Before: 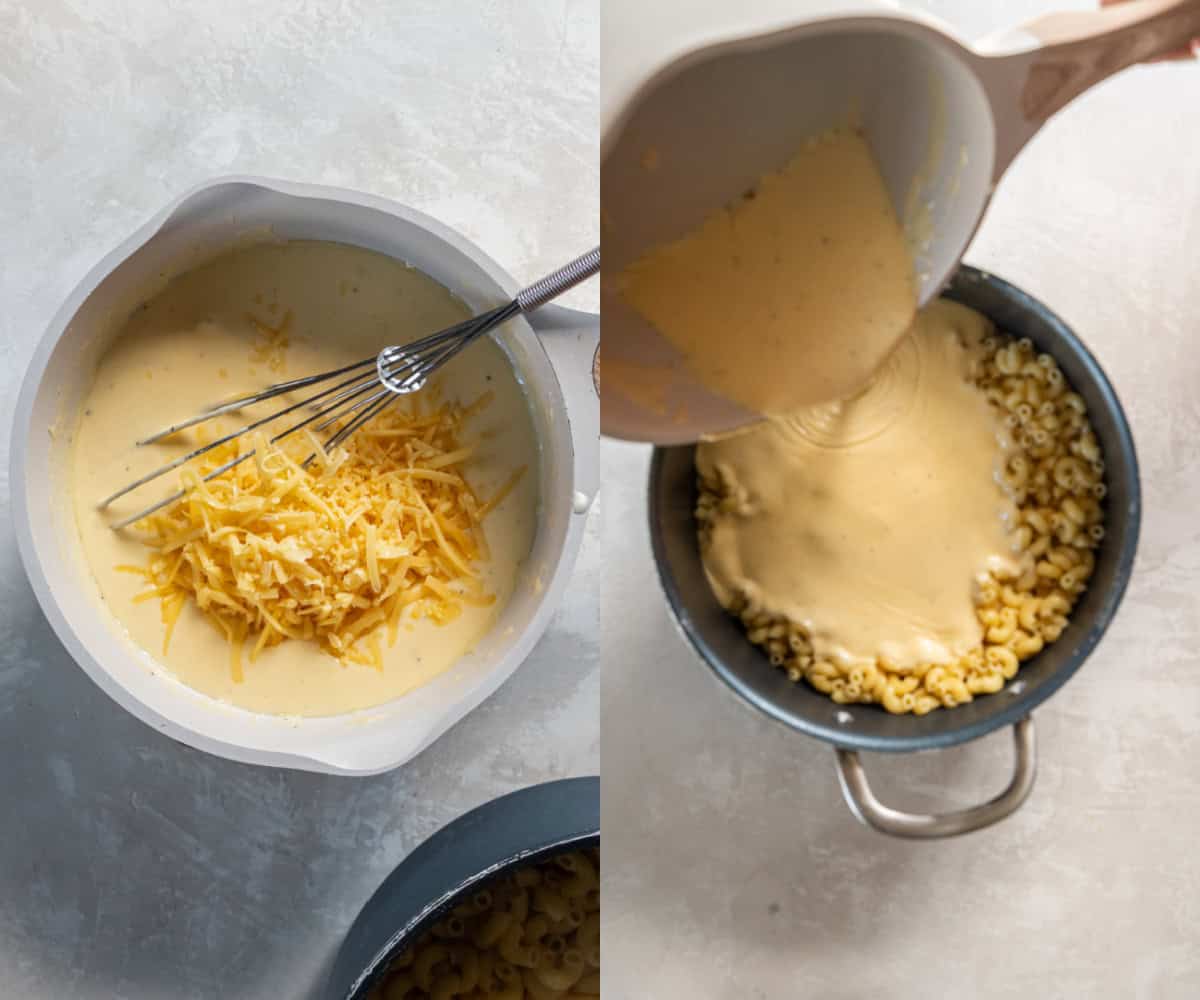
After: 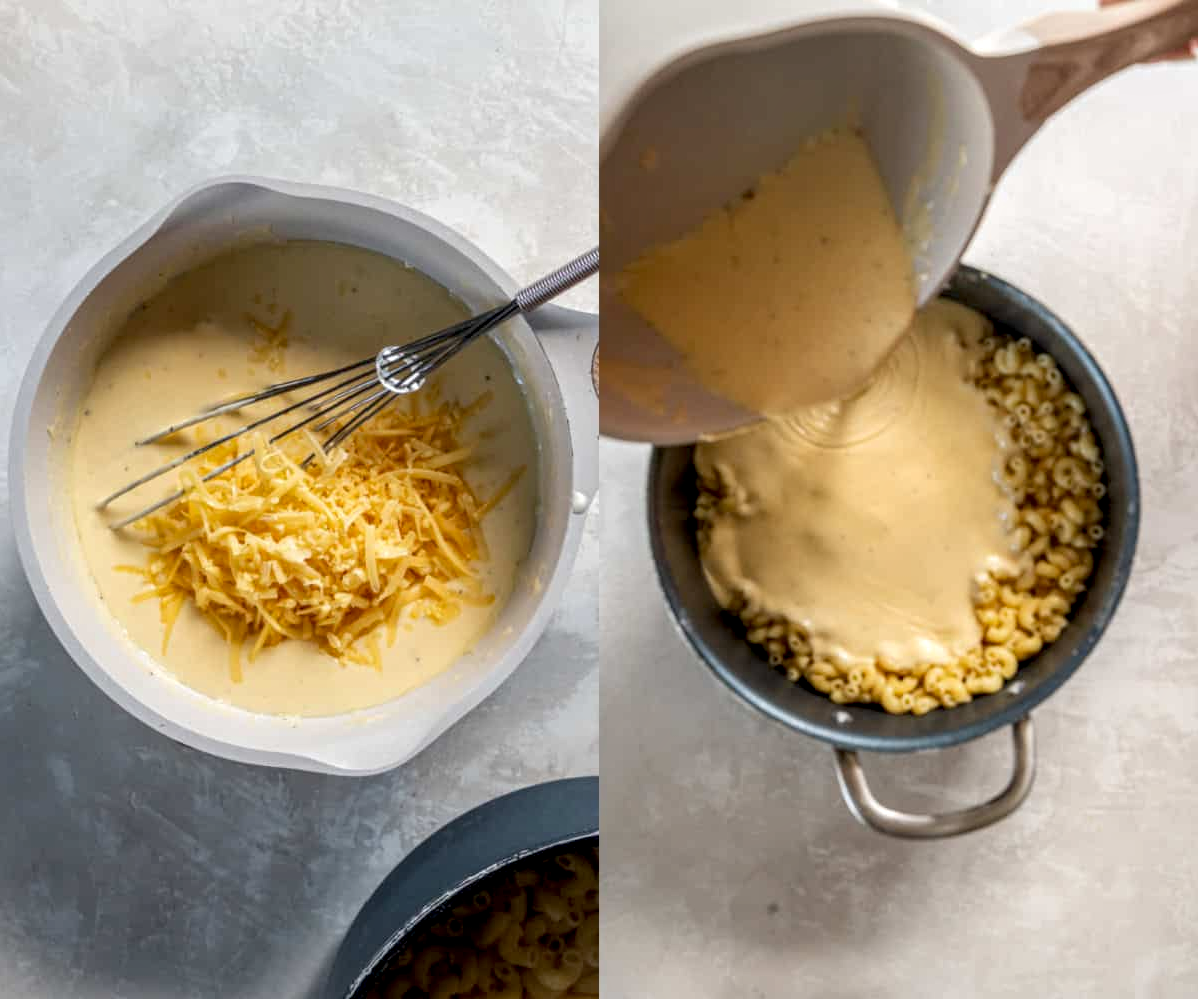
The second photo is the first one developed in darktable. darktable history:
local contrast: detail 130%
crop and rotate: left 0.126%
exposure: black level correction 0.005, exposure 0.001 EV, compensate highlight preservation false
